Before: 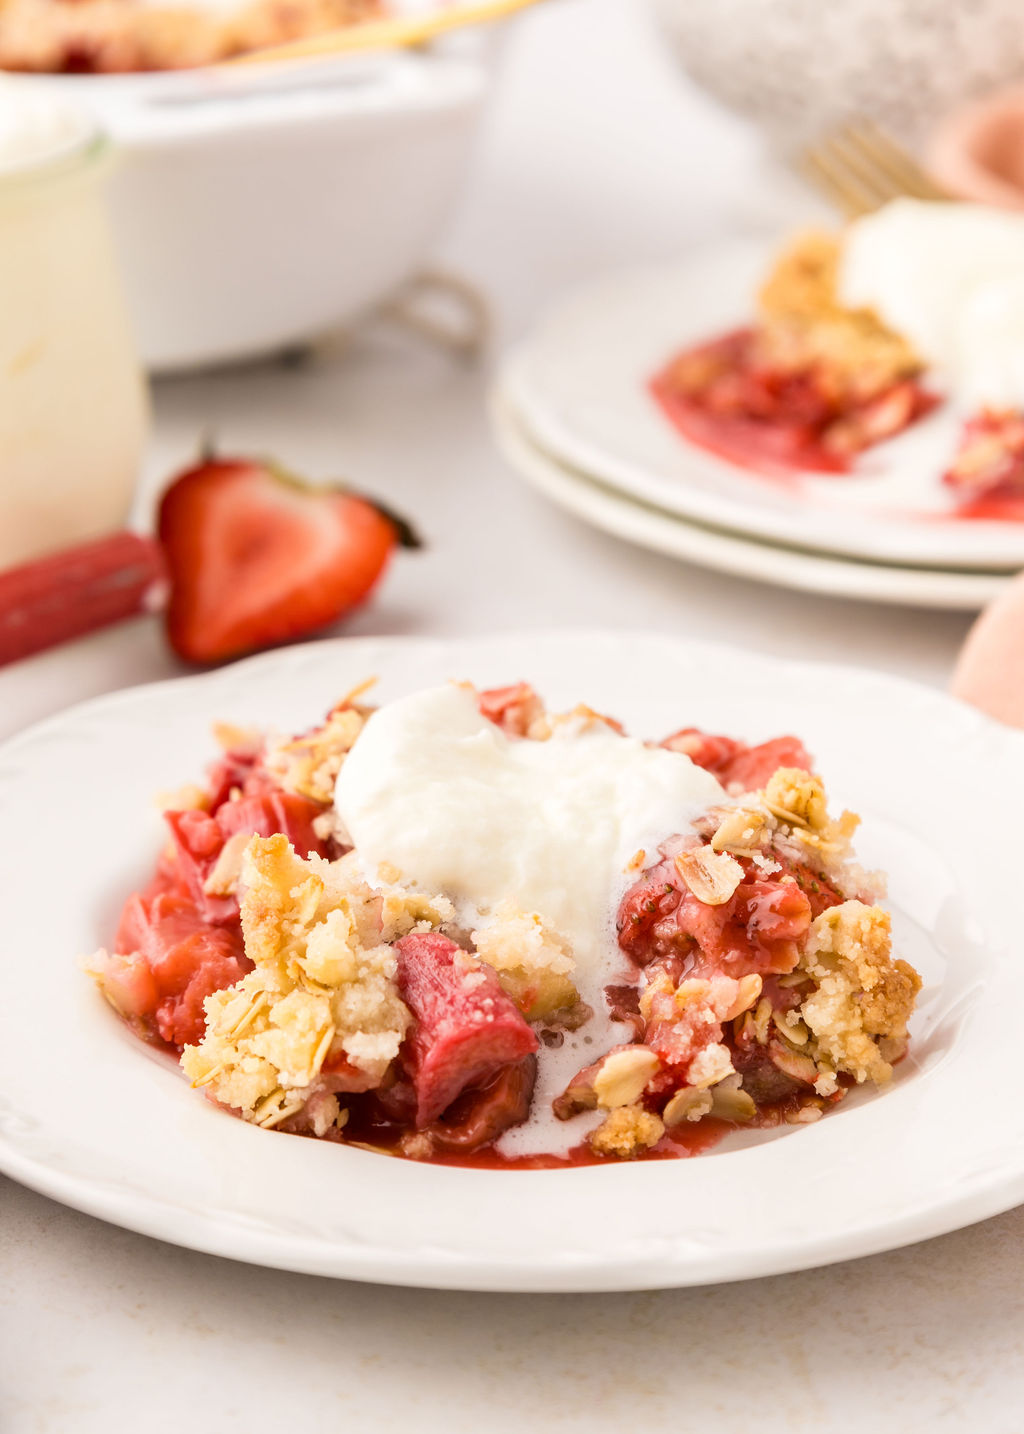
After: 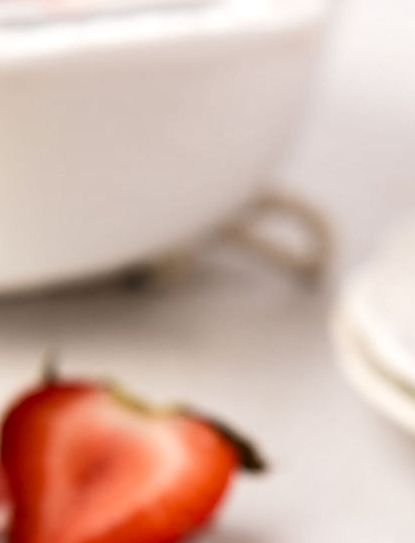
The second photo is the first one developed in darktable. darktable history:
crop: left 15.452%, top 5.459%, right 43.956%, bottom 56.62%
local contrast: mode bilateral grid, contrast 100, coarseness 100, detail 165%, midtone range 0.2
